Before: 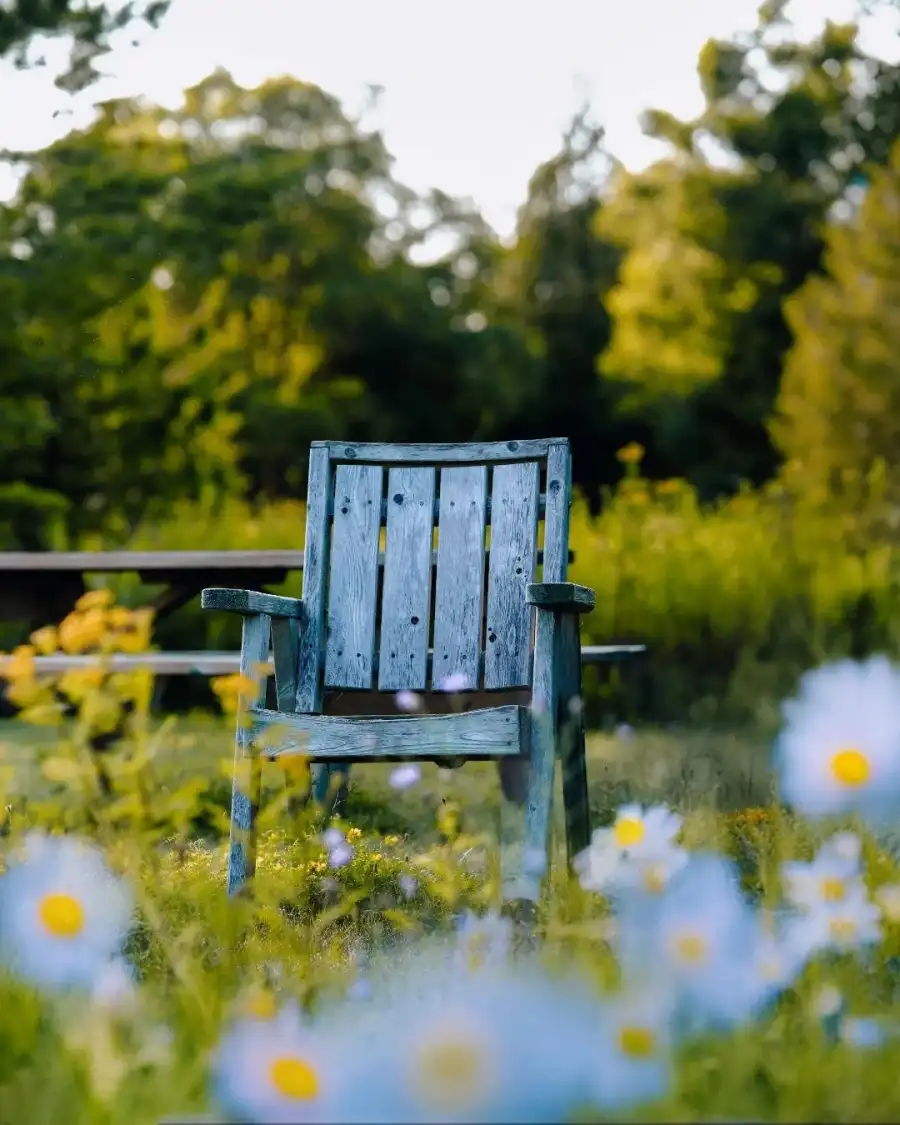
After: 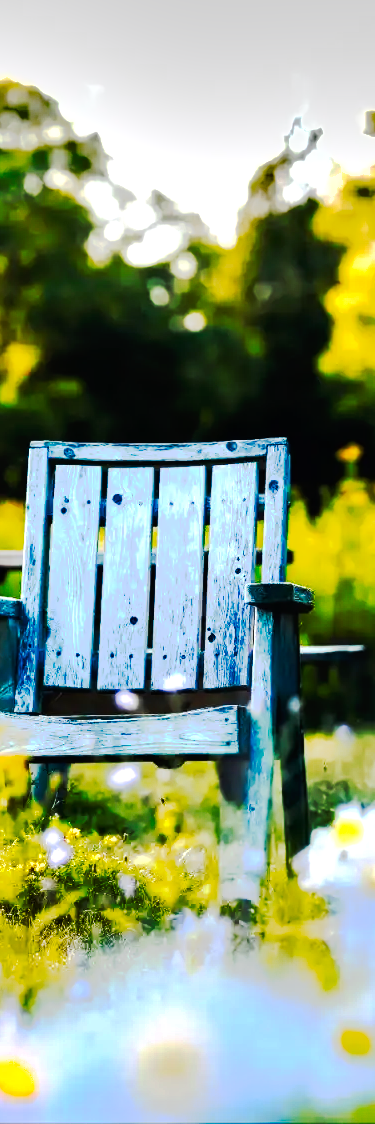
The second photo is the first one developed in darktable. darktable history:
crop: left 31.229%, right 27.105%
shadows and highlights: soften with gaussian
exposure: exposure 1.089 EV, compensate highlight preservation false
tone curve: curves: ch0 [(0, 0) (0.003, 0.005) (0.011, 0.007) (0.025, 0.009) (0.044, 0.013) (0.069, 0.017) (0.1, 0.02) (0.136, 0.029) (0.177, 0.052) (0.224, 0.086) (0.277, 0.129) (0.335, 0.188) (0.399, 0.256) (0.468, 0.361) (0.543, 0.526) (0.623, 0.696) (0.709, 0.784) (0.801, 0.85) (0.898, 0.882) (1, 1)], preserve colors none
